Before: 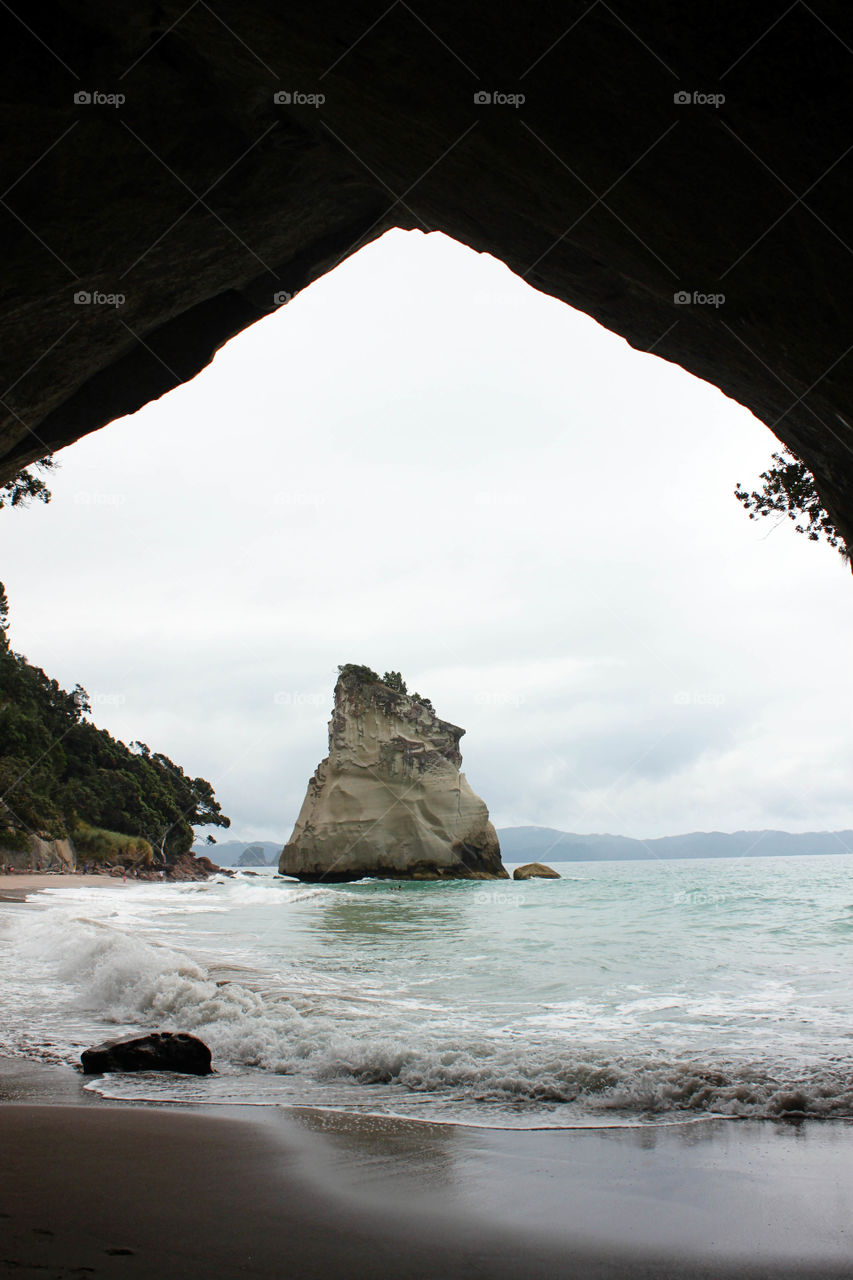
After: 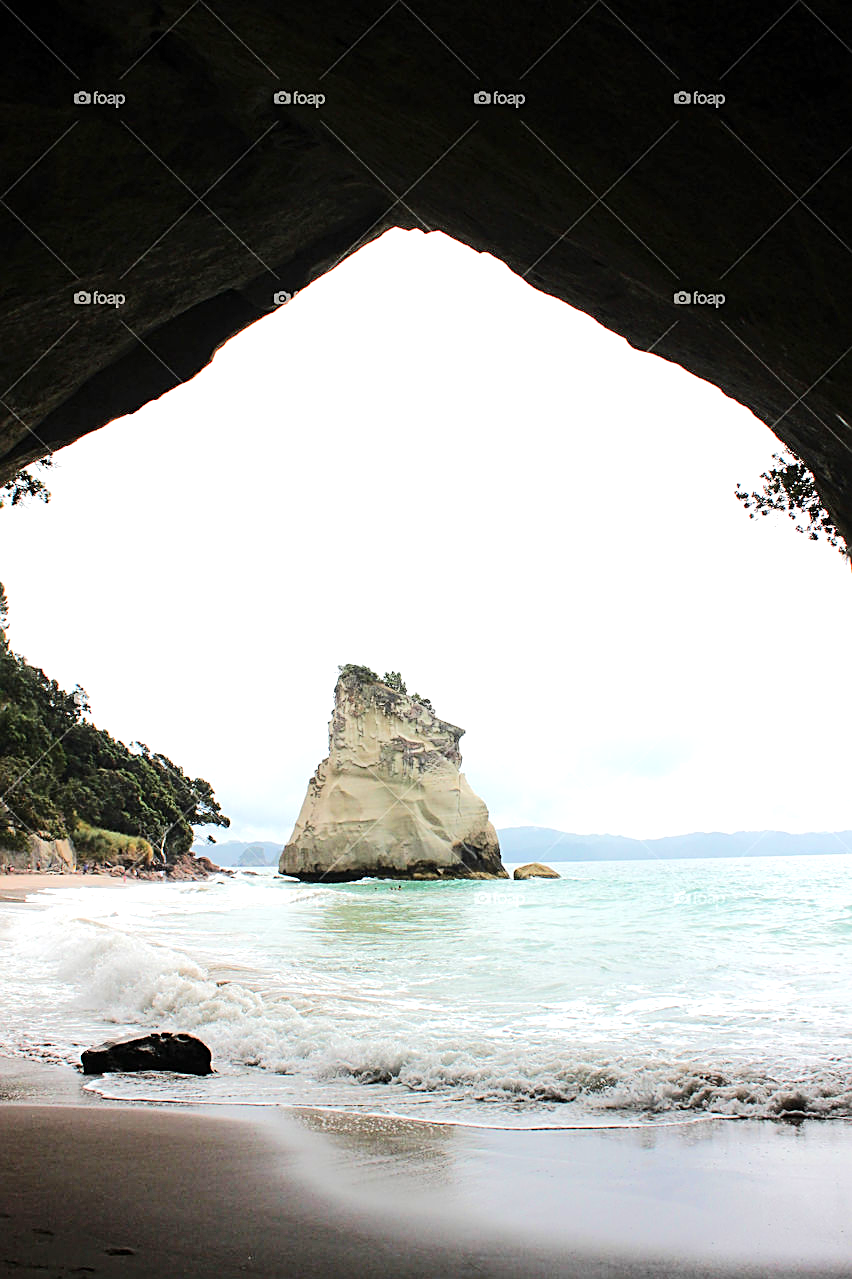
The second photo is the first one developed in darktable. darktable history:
sharpen: on, module defaults
exposure: black level correction 0, exposure 0.498 EV, compensate exposure bias true, compensate highlight preservation false
tone equalizer: -7 EV 0.147 EV, -6 EV 0.63 EV, -5 EV 1.18 EV, -4 EV 1.36 EV, -3 EV 1.14 EV, -2 EV 0.6 EV, -1 EV 0.149 EV, edges refinement/feathering 500, mask exposure compensation -1.57 EV, preserve details no
crop: left 0.11%
